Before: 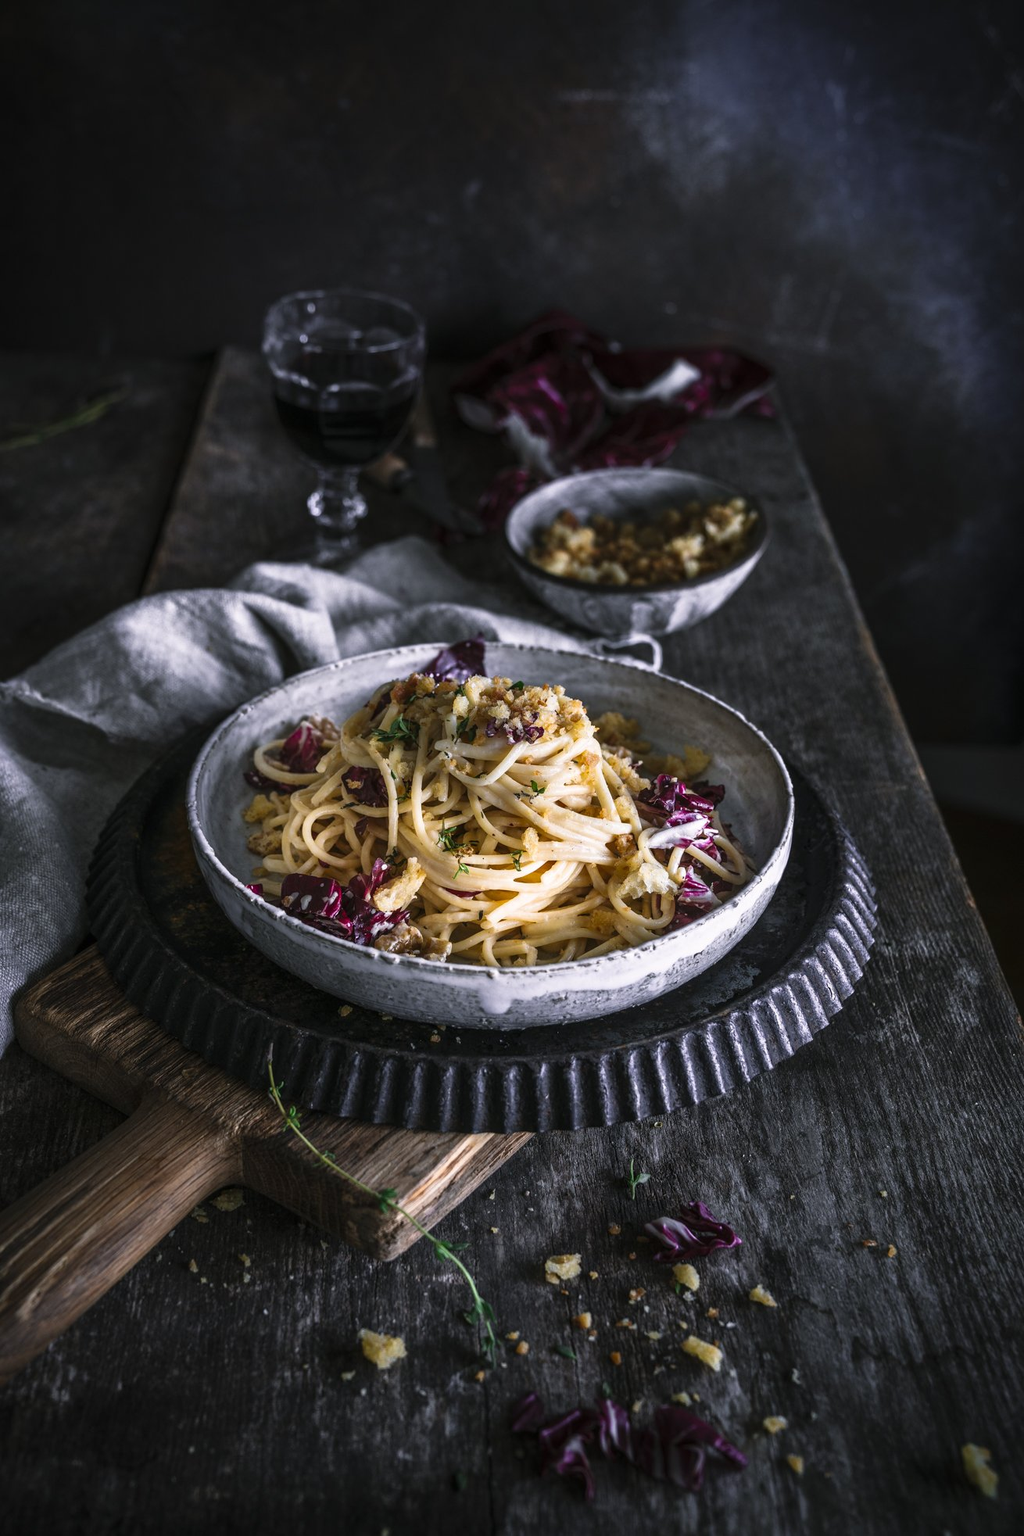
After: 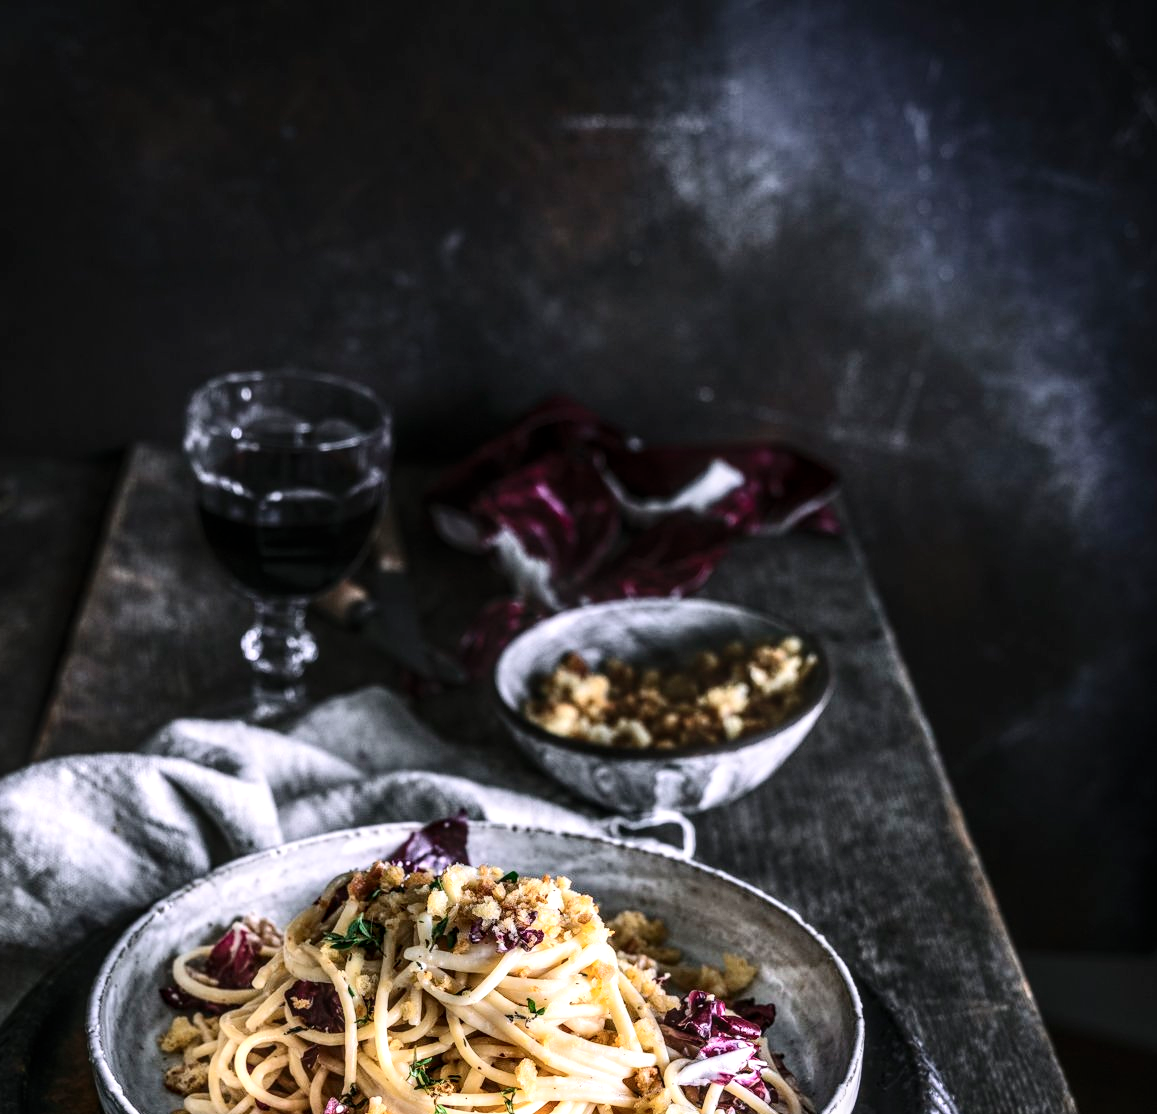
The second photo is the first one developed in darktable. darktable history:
crop and rotate: left 11.648%, bottom 43.291%
local contrast: detail 150%
tone curve: curves: ch0 [(0, 0.026) (0.146, 0.158) (0.272, 0.34) (0.453, 0.627) (0.687, 0.829) (1, 1)], color space Lab, independent channels, preserve colors none
